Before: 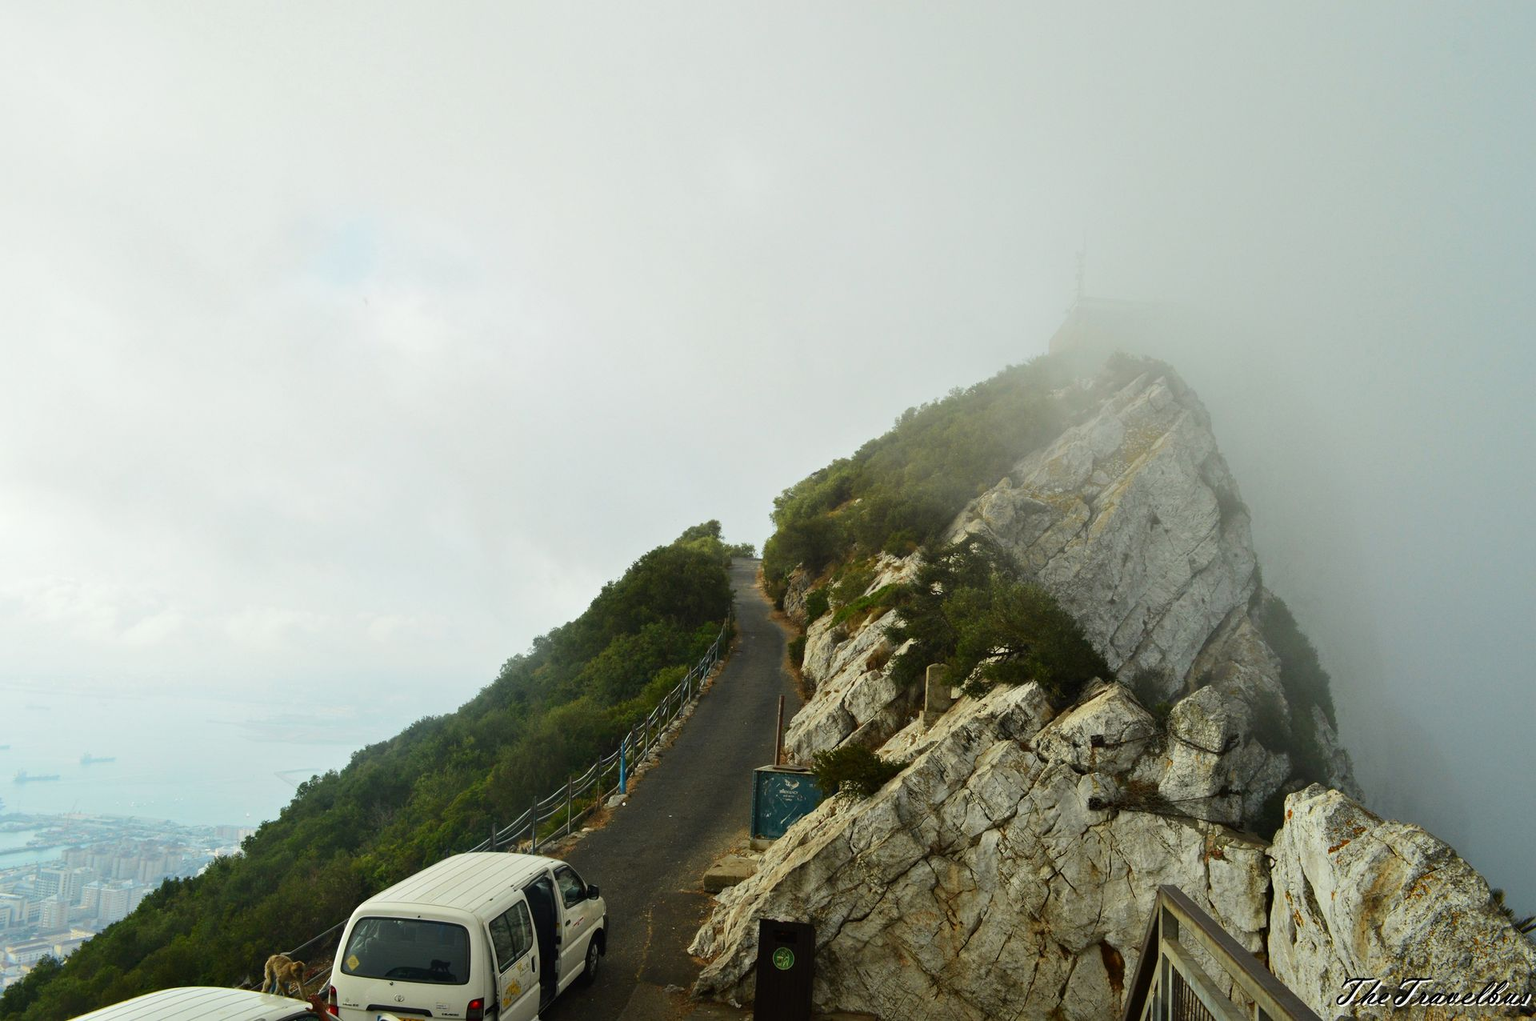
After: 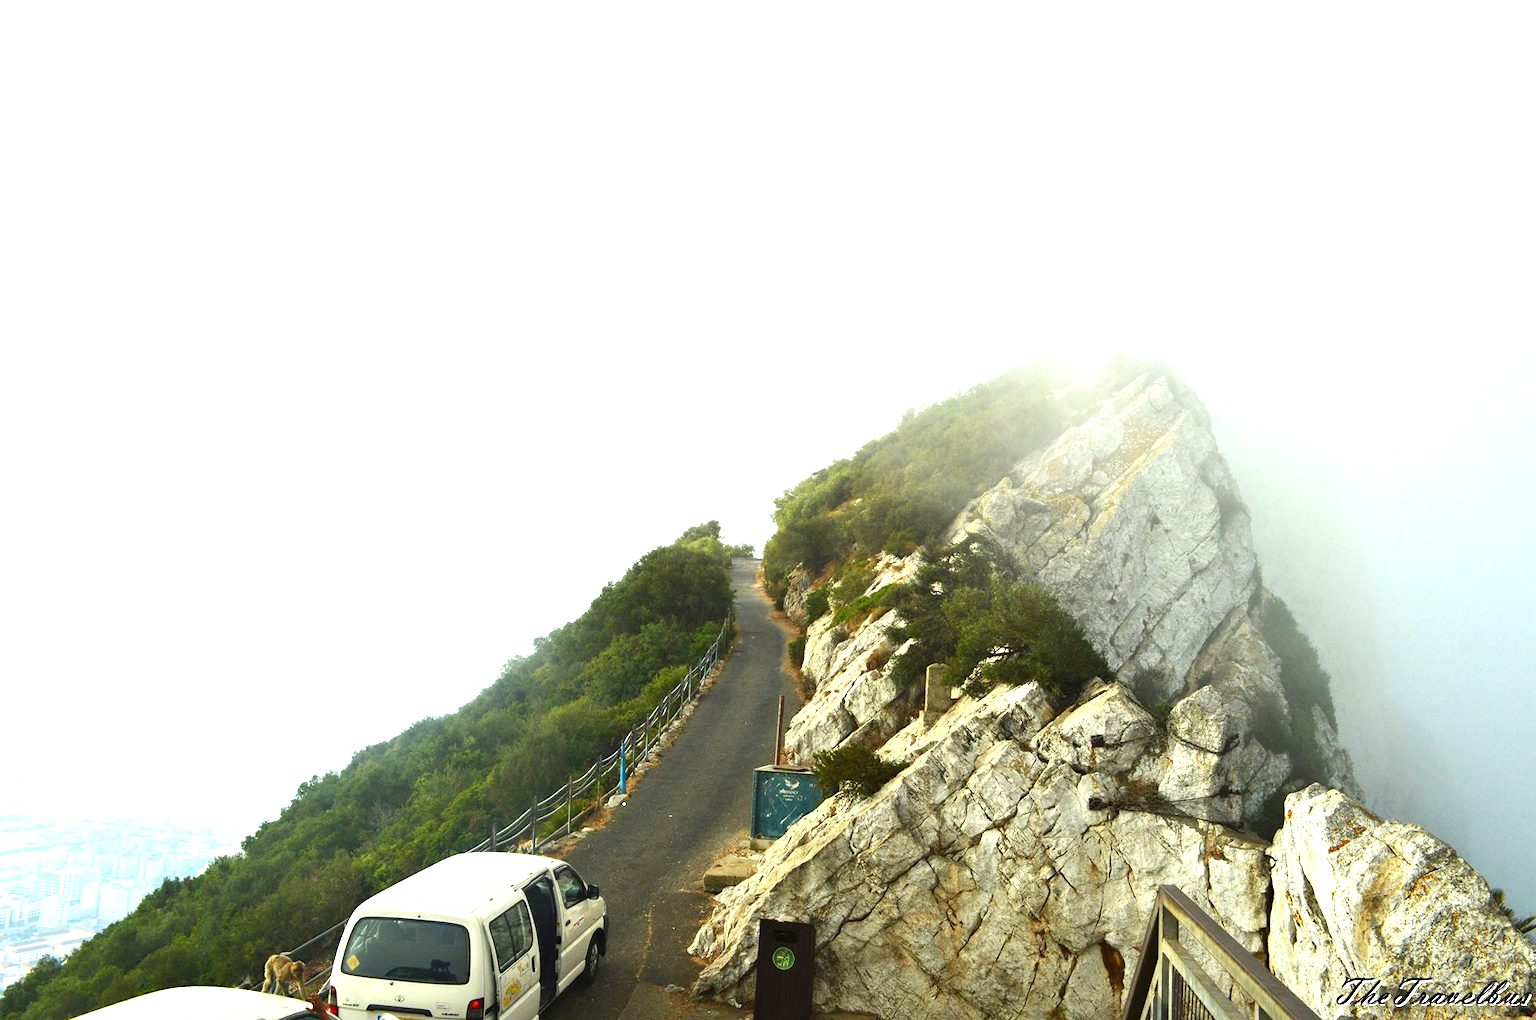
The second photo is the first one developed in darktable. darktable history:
exposure: black level correction 0, exposure 1.405 EV, compensate highlight preservation false
